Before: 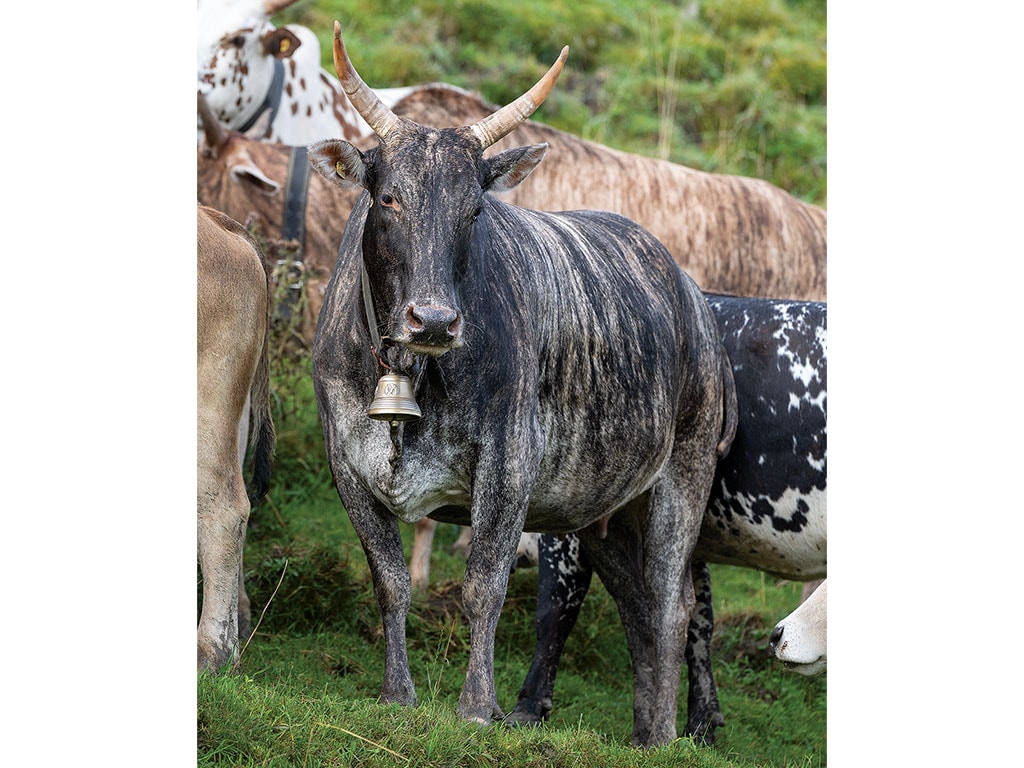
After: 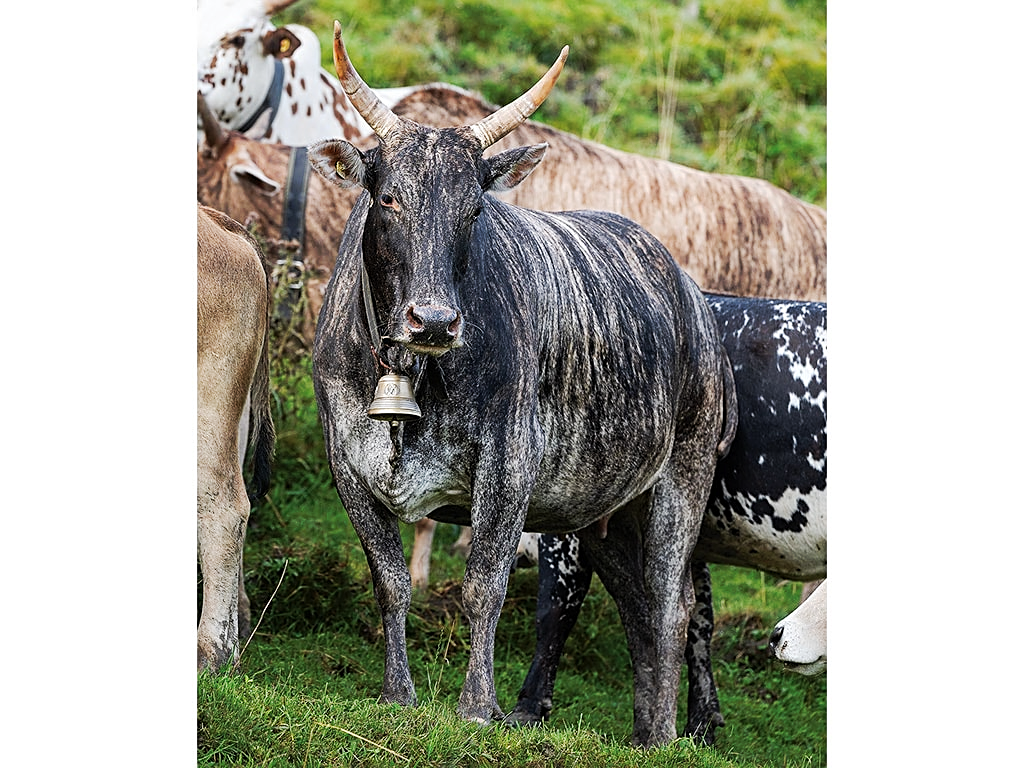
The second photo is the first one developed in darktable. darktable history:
tone curve: curves: ch0 [(0, 0) (0.003, 0.005) (0.011, 0.011) (0.025, 0.022) (0.044, 0.035) (0.069, 0.051) (0.1, 0.073) (0.136, 0.106) (0.177, 0.147) (0.224, 0.195) (0.277, 0.253) (0.335, 0.315) (0.399, 0.388) (0.468, 0.488) (0.543, 0.586) (0.623, 0.685) (0.709, 0.764) (0.801, 0.838) (0.898, 0.908) (1, 1)], preserve colors none
sharpen: on, module defaults
